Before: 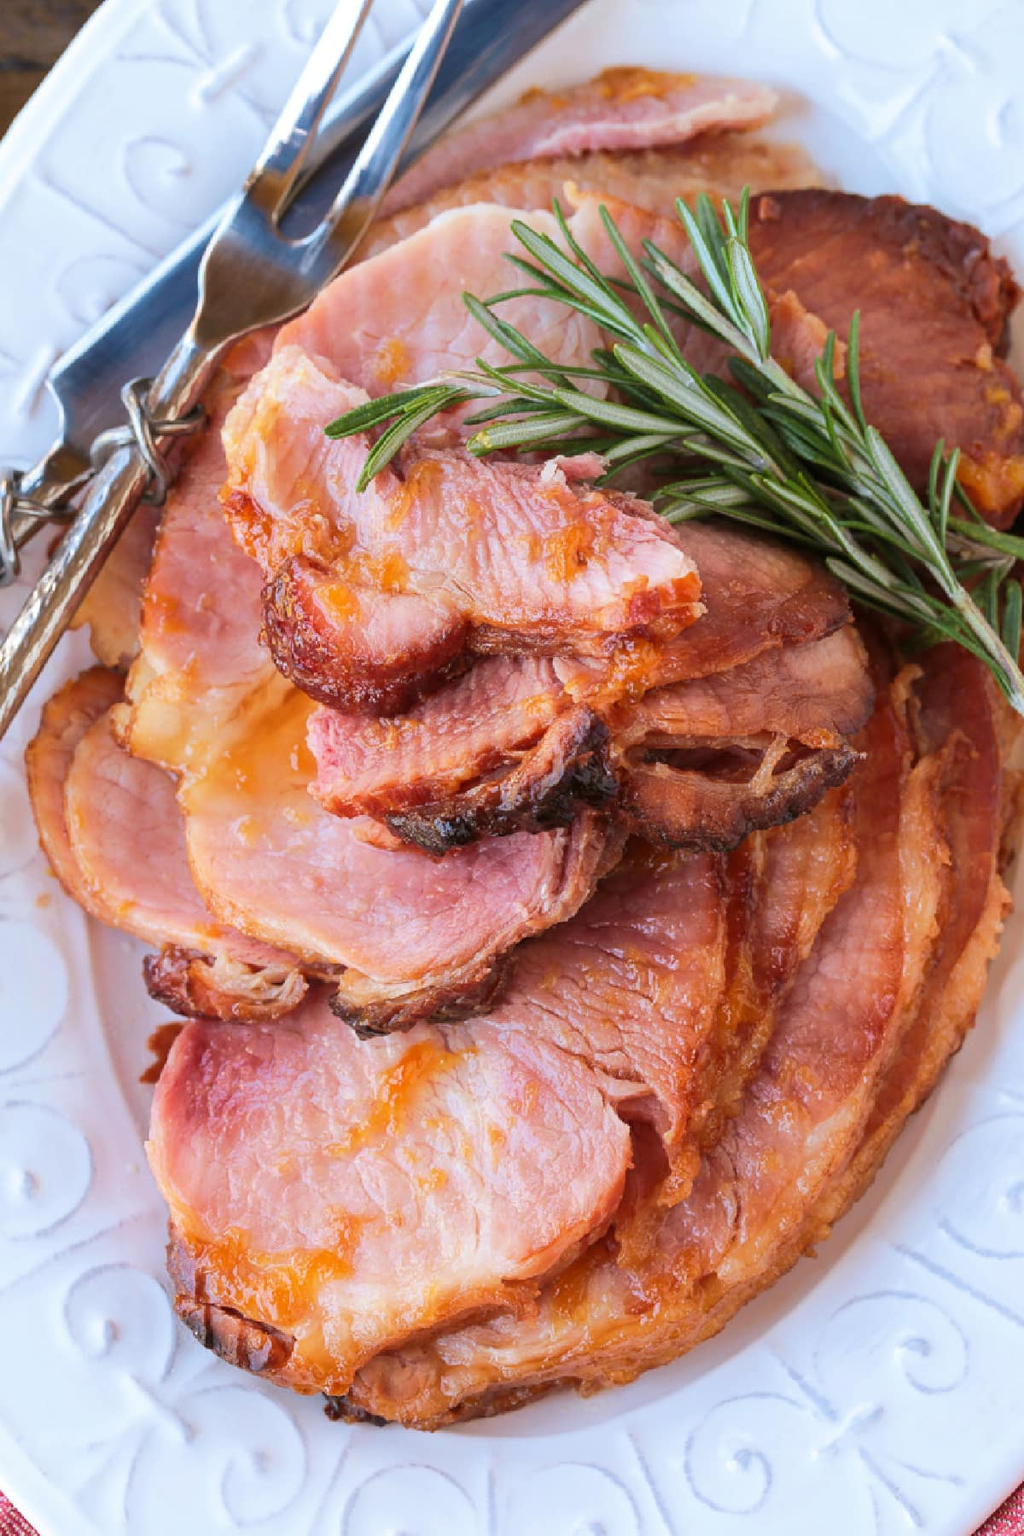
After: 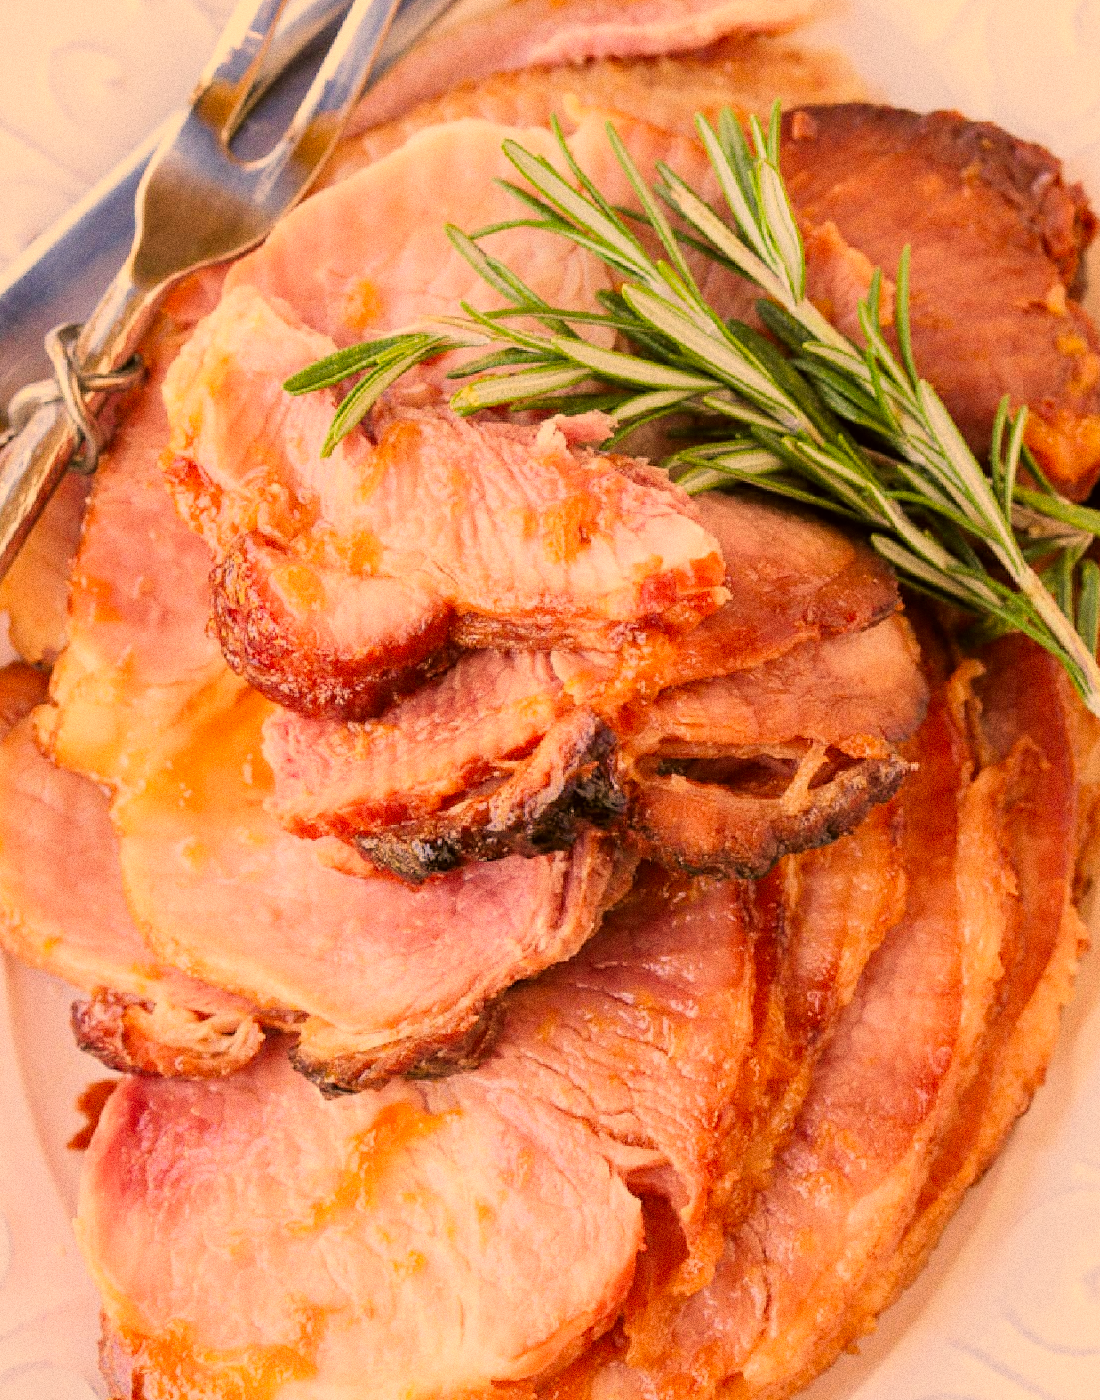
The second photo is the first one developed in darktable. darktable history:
filmic rgb: black relative exposure -7.32 EV, white relative exposure 5.09 EV, hardness 3.2
grain: coarseness 0.09 ISO, strength 40%
crop: left 8.155%, top 6.611%, bottom 15.385%
exposure: black level correction 0.001, exposure 1.05 EV, compensate exposure bias true, compensate highlight preservation false
color correction: highlights a* 17.94, highlights b* 35.39, shadows a* 1.48, shadows b* 6.42, saturation 1.01
